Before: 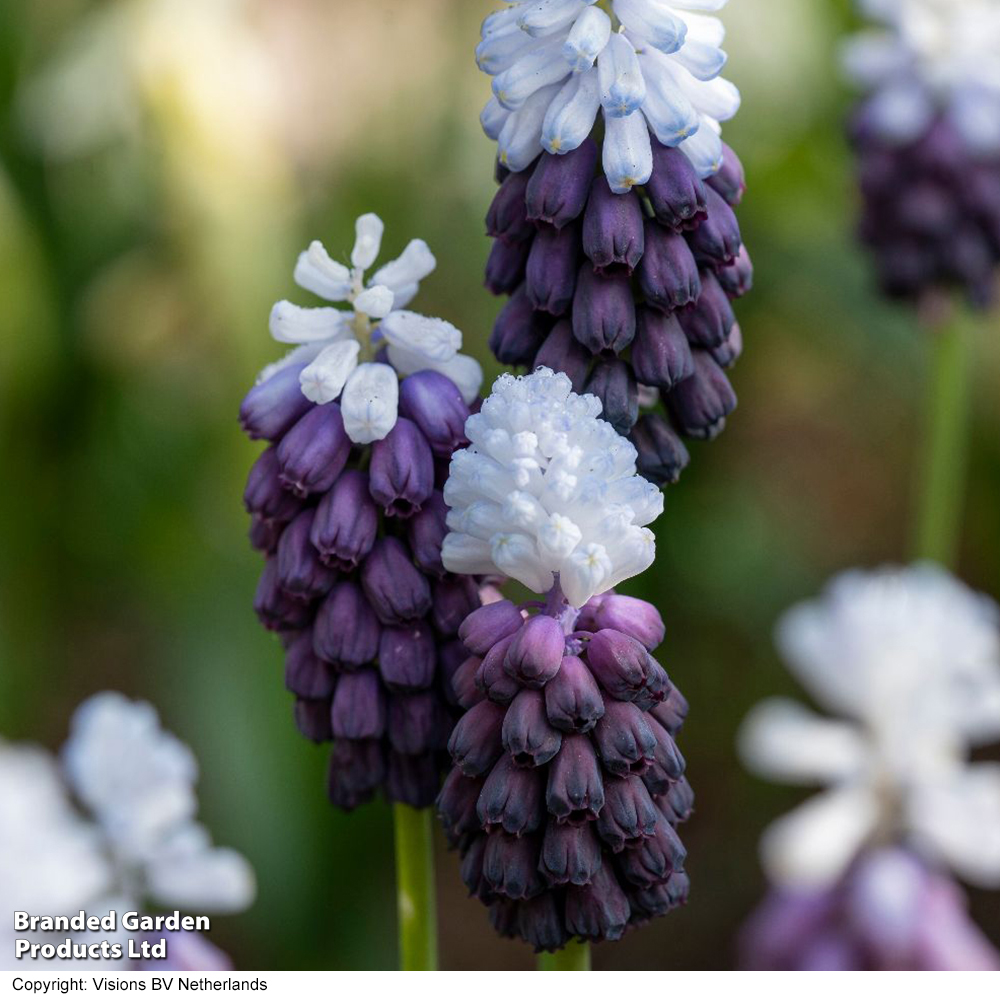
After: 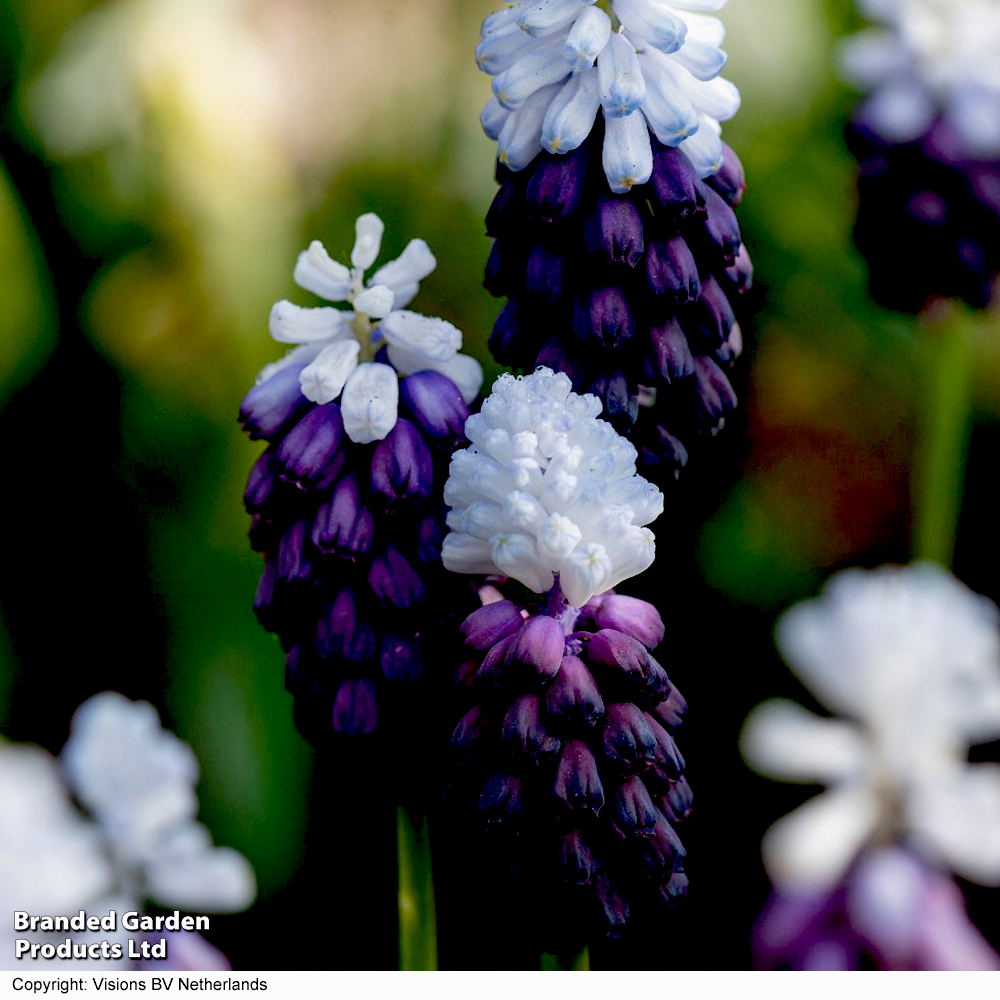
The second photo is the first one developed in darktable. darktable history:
exposure: black level correction 0.055, exposure -0.037 EV, compensate highlight preservation false
